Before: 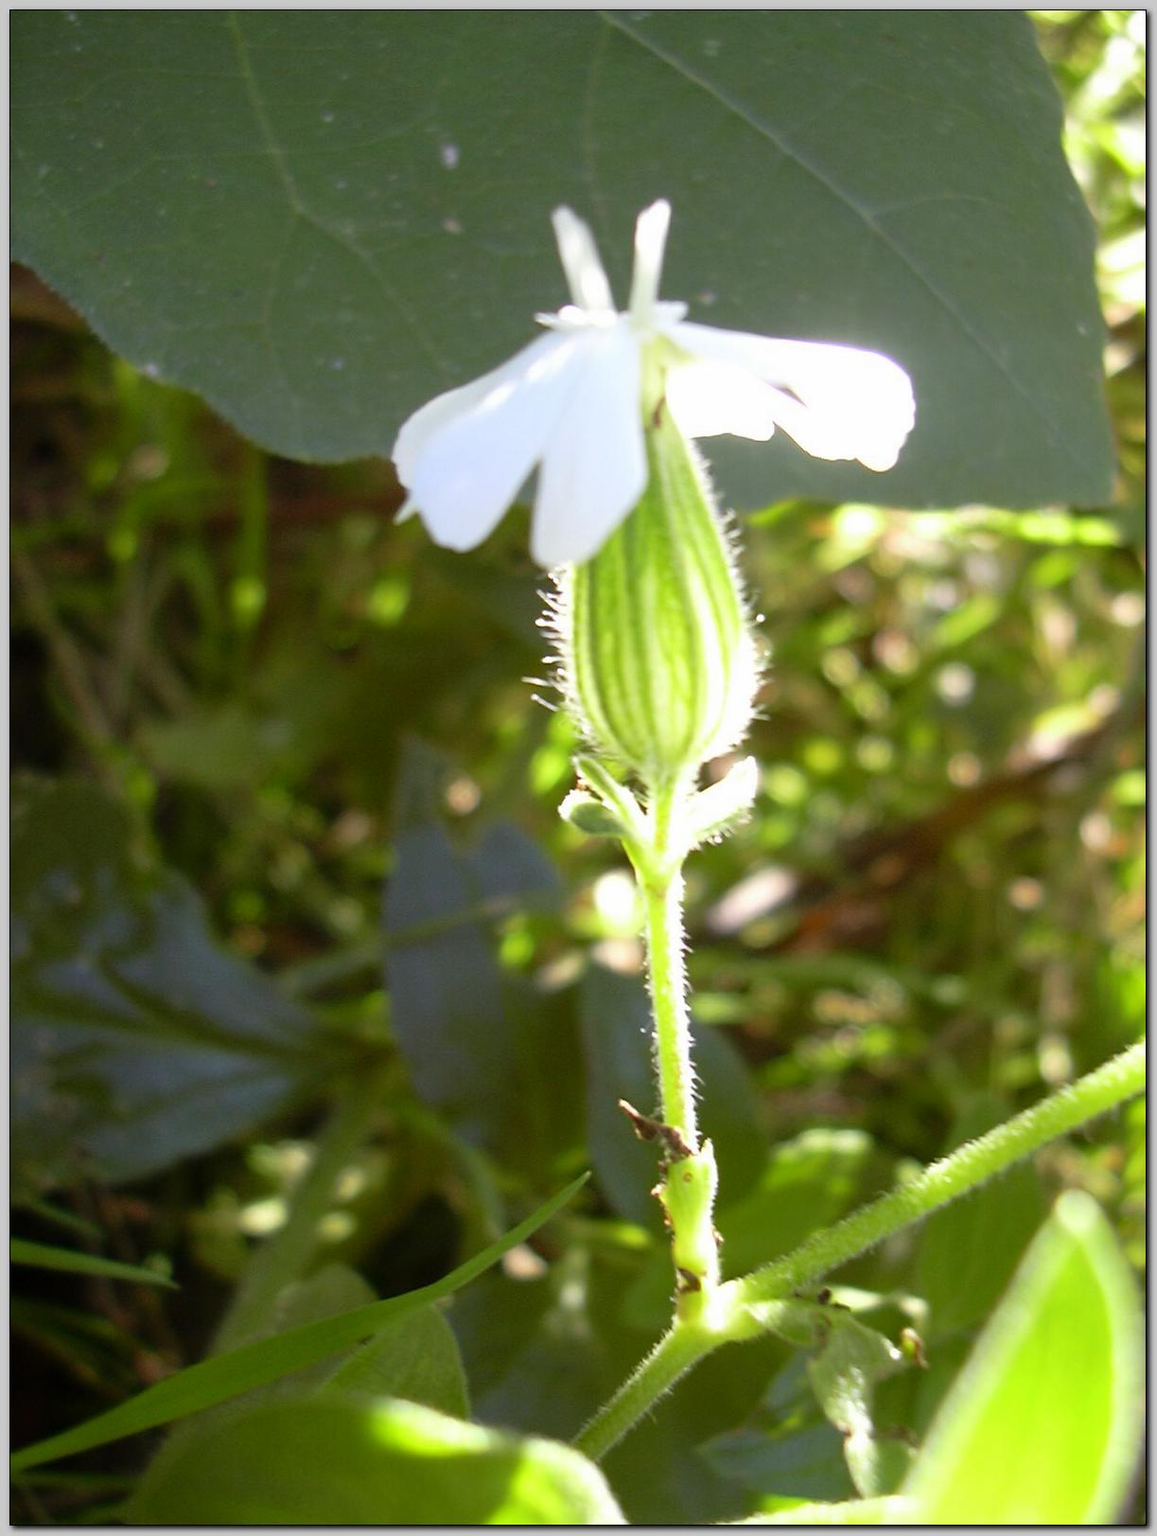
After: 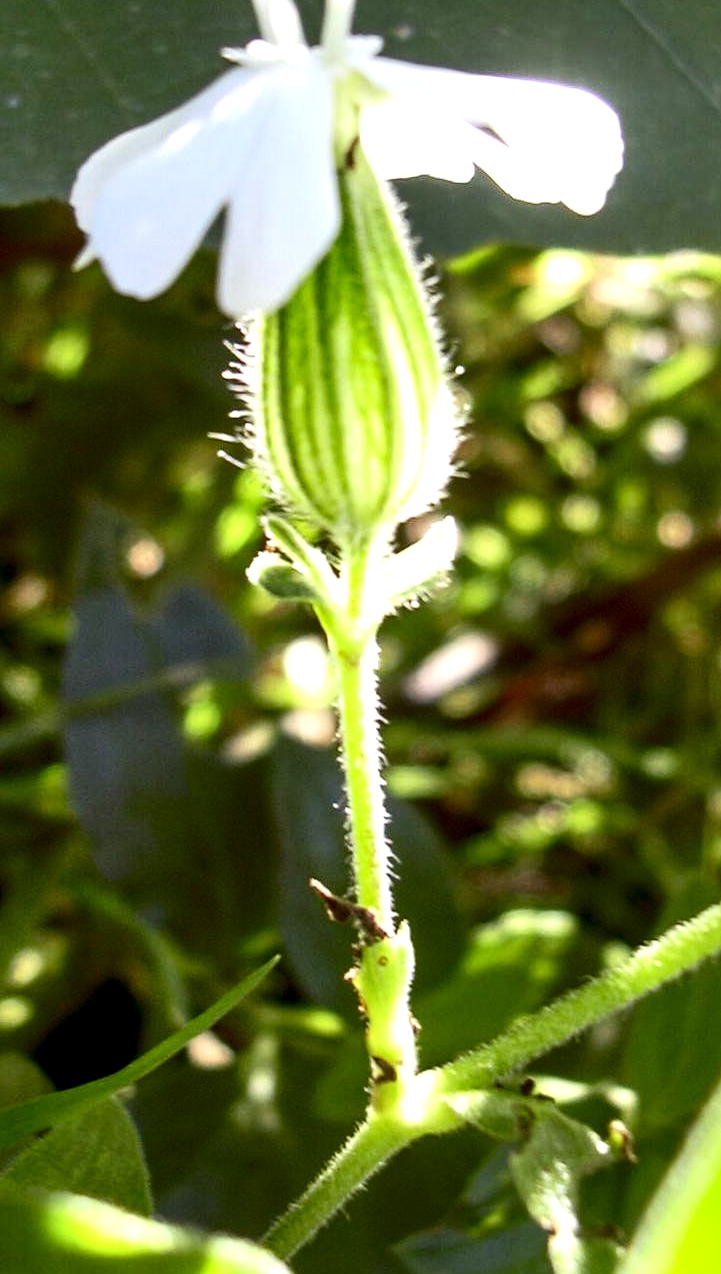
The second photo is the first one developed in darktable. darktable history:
crop and rotate: left 28.151%, top 17.439%, right 12.822%, bottom 4.023%
local contrast: detail 150%
color correction: highlights b* 0.01, saturation 0.987
shadows and highlights: soften with gaussian
contrast brightness saturation: contrast 0.202, brightness -0.114, saturation 0.095
